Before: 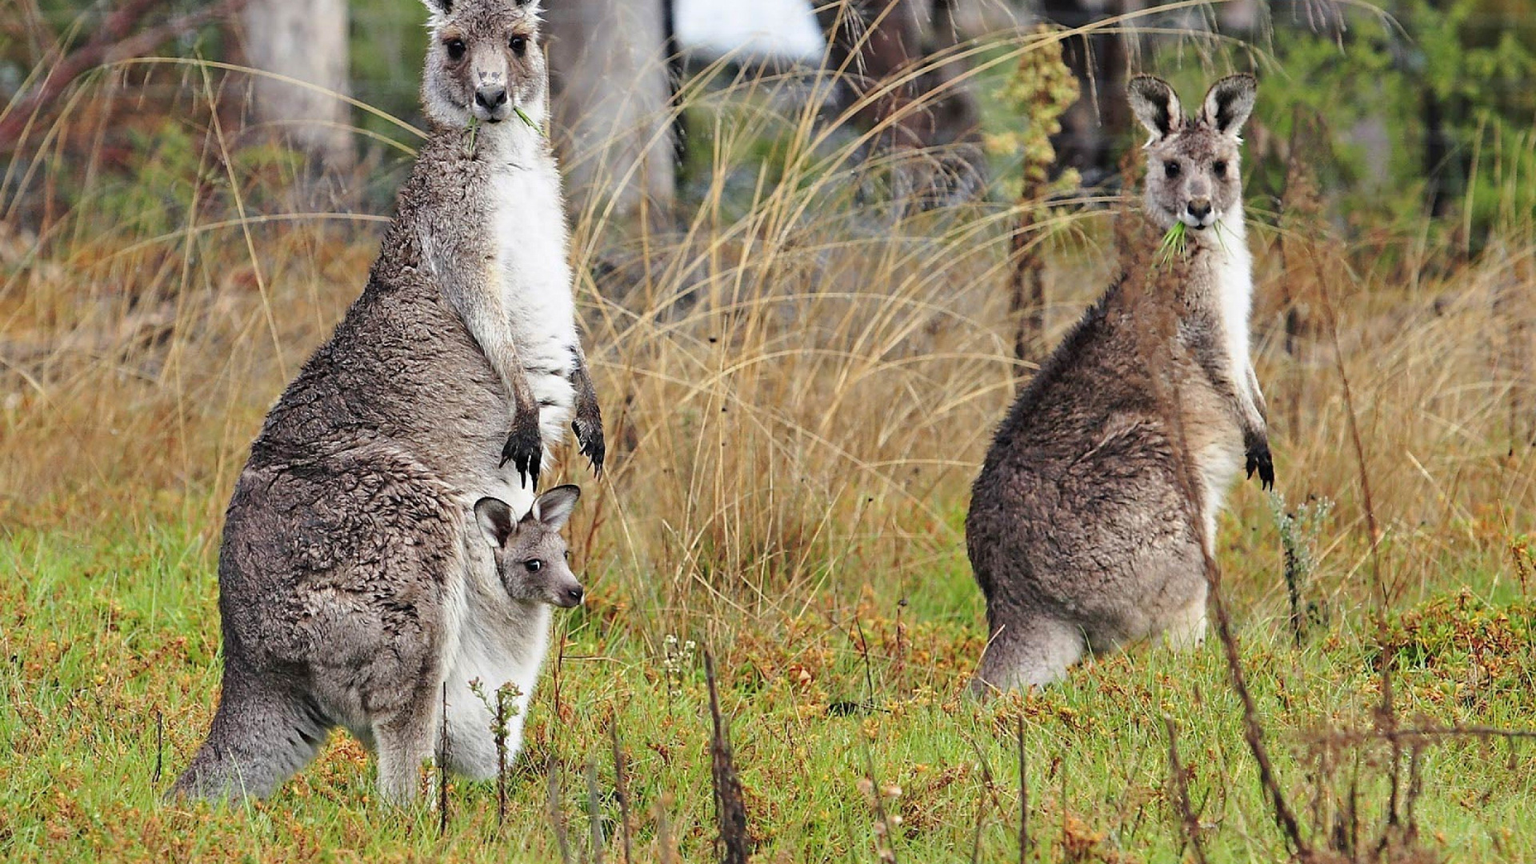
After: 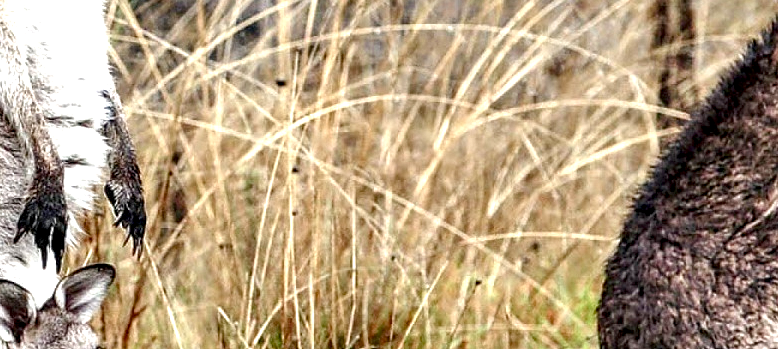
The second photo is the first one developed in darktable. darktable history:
crop: left 31.773%, top 31.739%, right 27.696%, bottom 35.858%
color balance rgb: shadows lift › chroma 1.048%, shadows lift › hue 242.56°, perceptual saturation grading › global saturation 20%, perceptual saturation grading › highlights -49.702%, perceptual saturation grading › shadows 24.371%, global vibrance 20%
exposure: exposure 0.575 EV, compensate exposure bias true, compensate highlight preservation false
local contrast: highlights 19%, detail 186%
